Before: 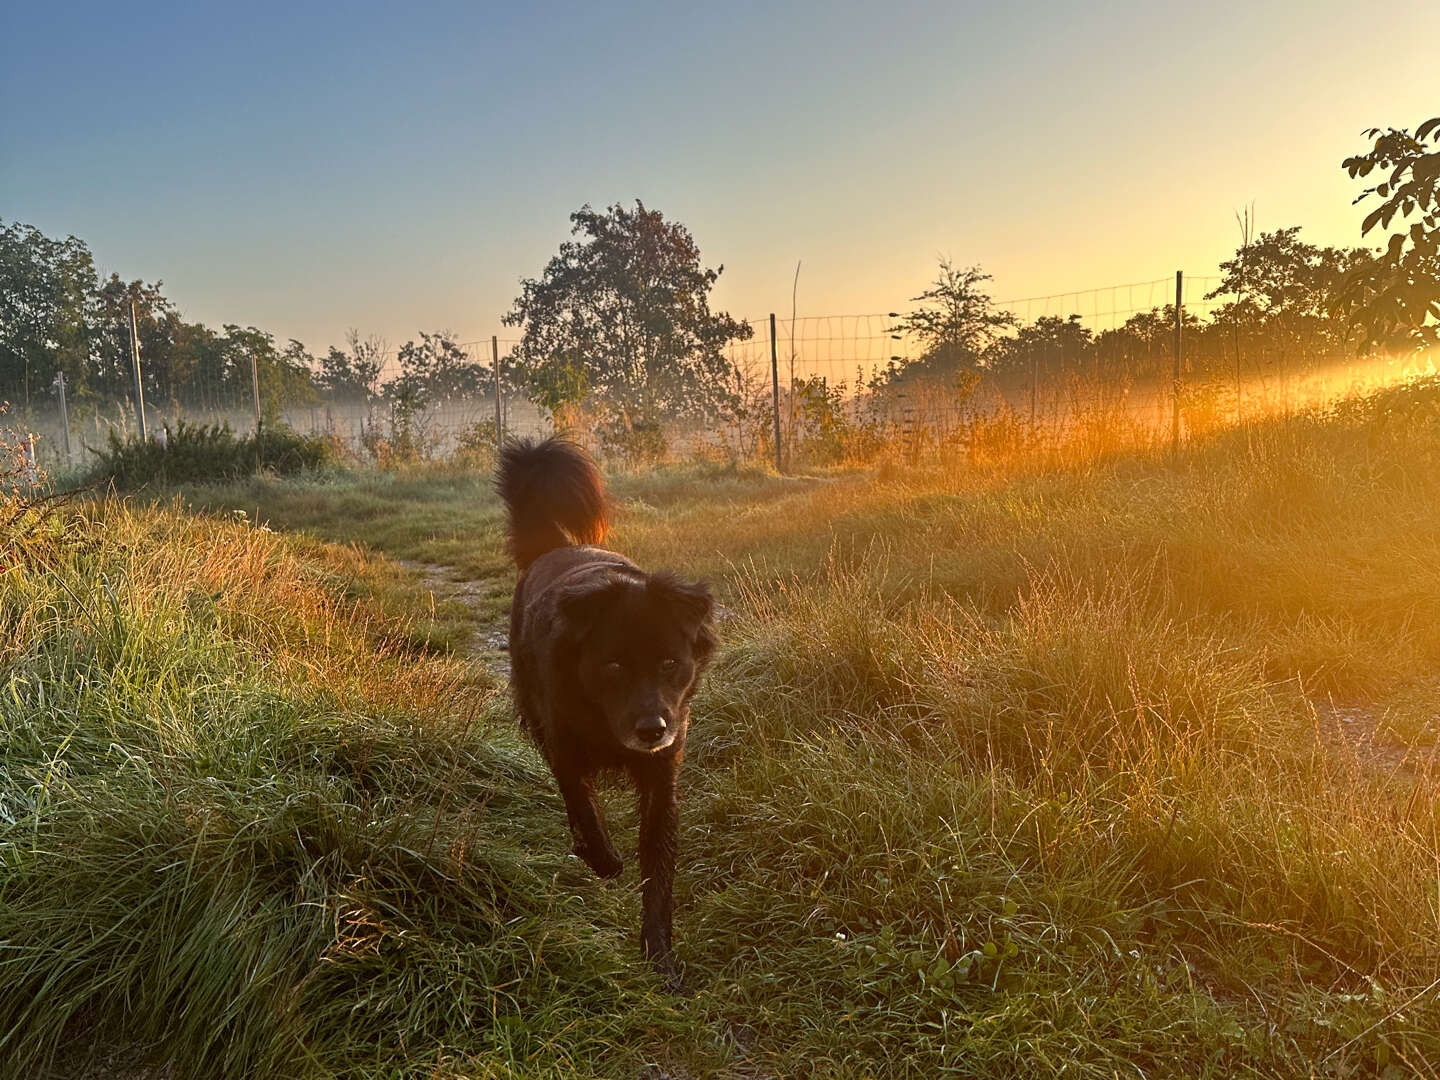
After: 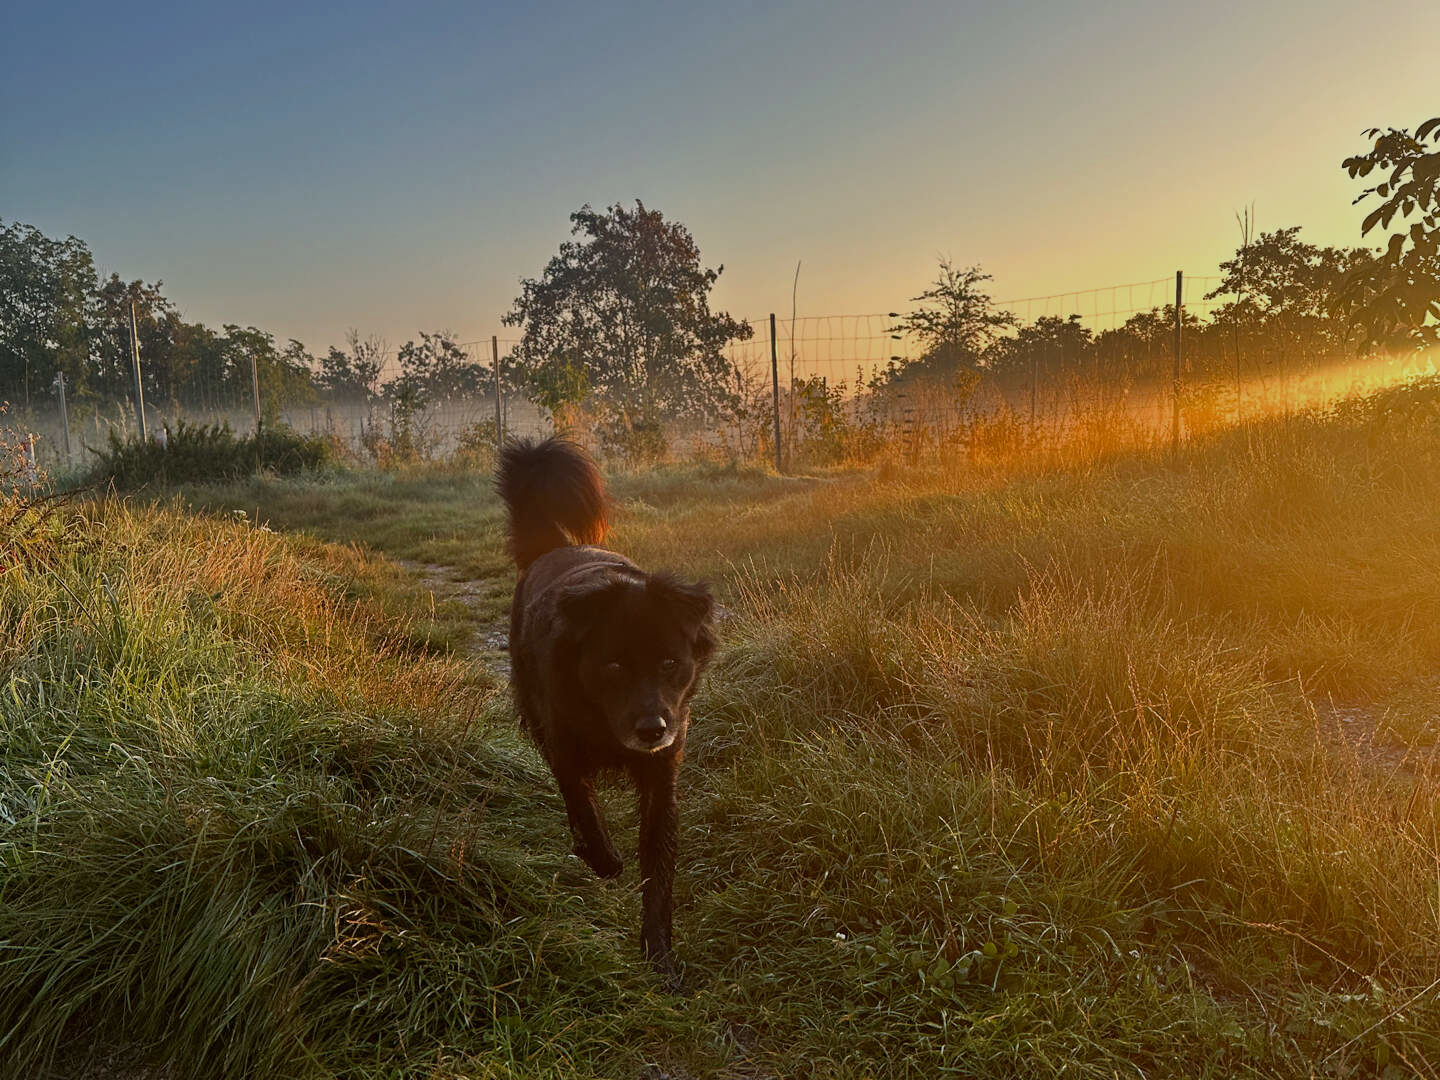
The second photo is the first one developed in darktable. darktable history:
exposure: exposure -0.568 EV, compensate exposure bias true, compensate highlight preservation false
